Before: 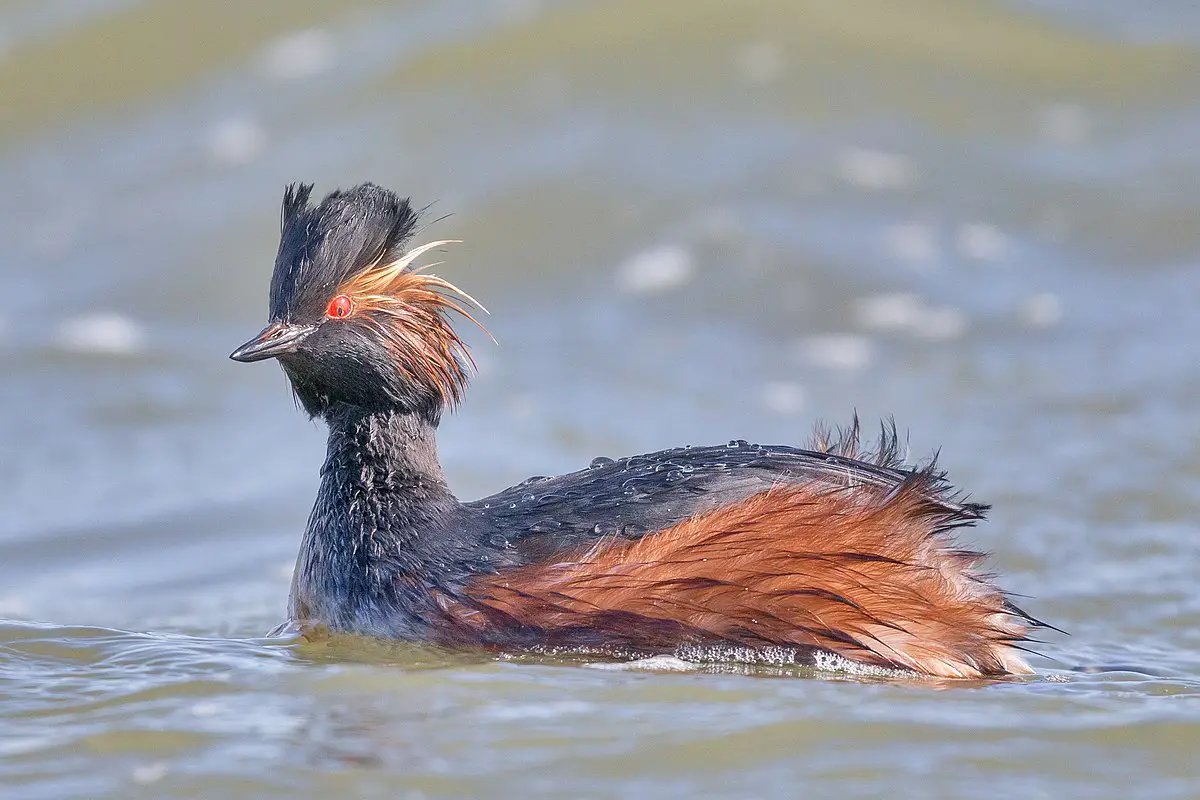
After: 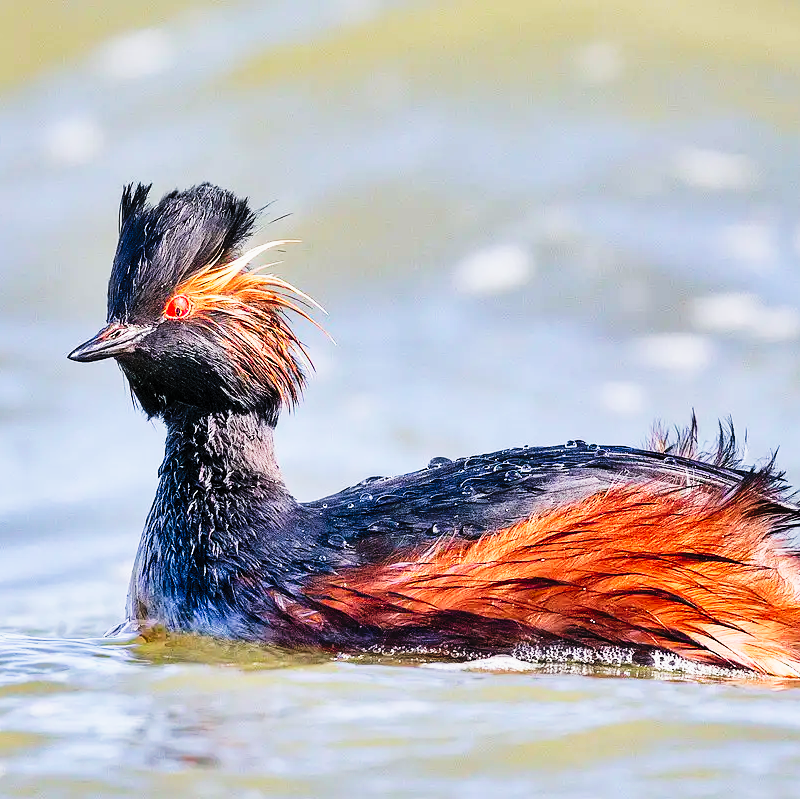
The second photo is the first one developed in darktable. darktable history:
filmic rgb: middle gray luminance 18.42%, black relative exposure -9 EV, white relative exposure 3.75 EV, threshold 6 EV, target black luminance 0%, hardness 4.85, latitude 67.35%, contrast 0.955, highlights saturation mix 20%, shadows ↔ highlights balance 21.36%, add noise in highlights 0, preserve chrominance luminance Y, color science v3 (2019), use custom middle-gray values true, iterations of high-quality reconstruction 0, contrast in highlights soft, enable highlight reconstruction true
tone curve: curves: ch0 [(0, 0) (0.003, 0.003) (0.011, 0.006) (0.025, 0.01) (0.044, 0.015) (0.069, 0.02) (0.1, 0.027) (0.136, 0.036) (0.177, 0.05) (0.224, 0.07) (0.277, 0.12) (0.335, 0.208) (0.399, 0.334) (0.468, 0.473) (0.543, 0.636) (0.623, 0.795) (0.709, 0.907) (0.801, 0.97) (0.898, 0.989) (1, 1)], preserve colors none
crop and rotate: left 13.537%, right 19.796%
